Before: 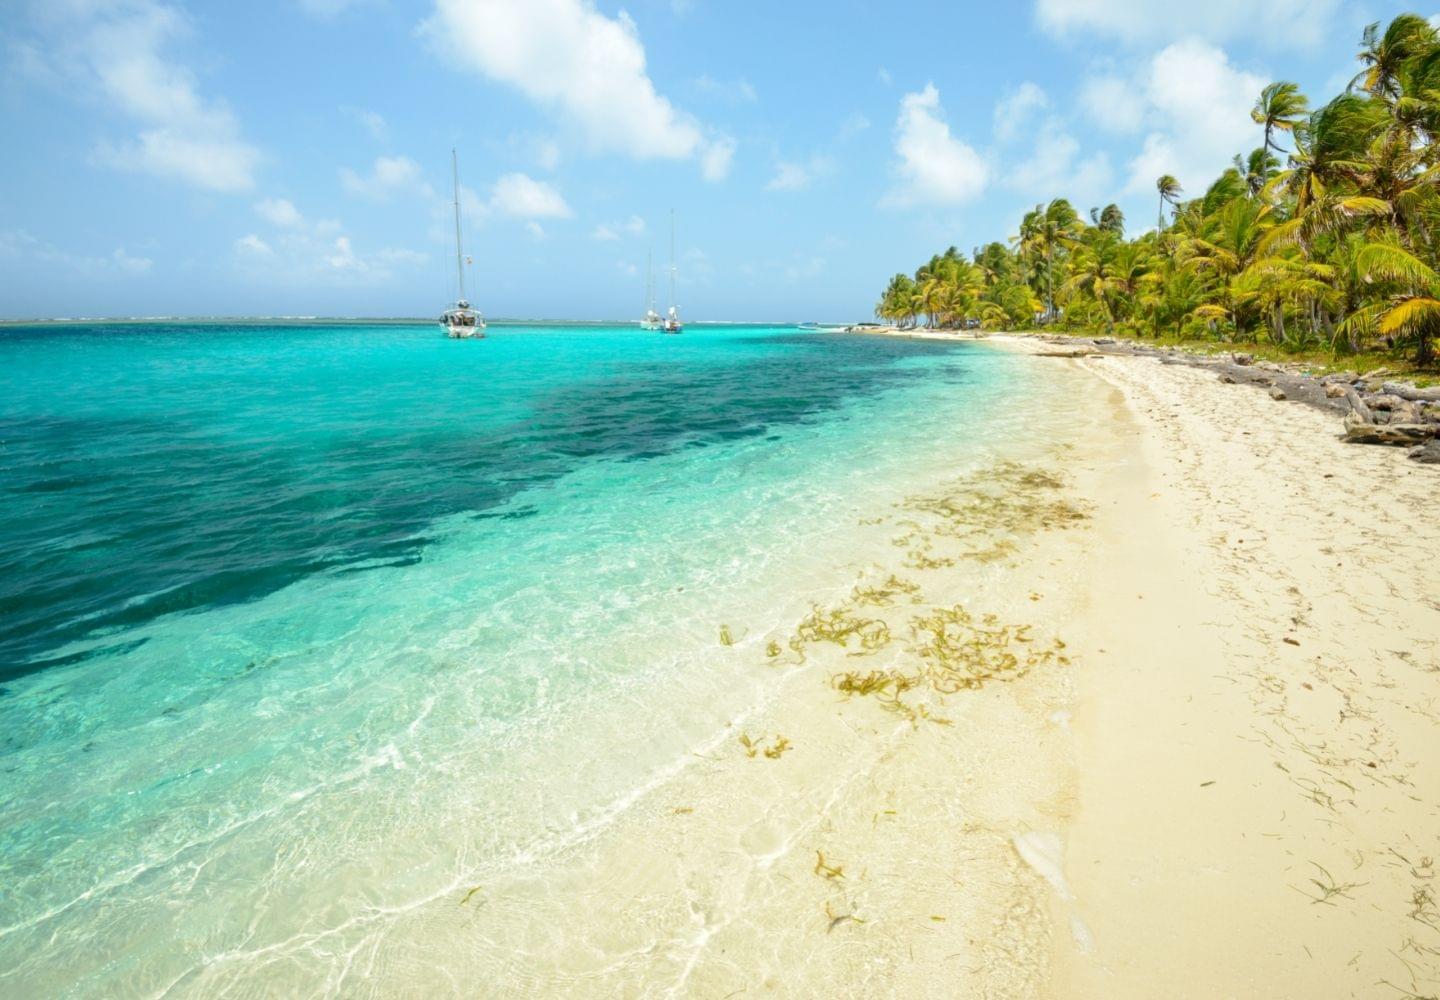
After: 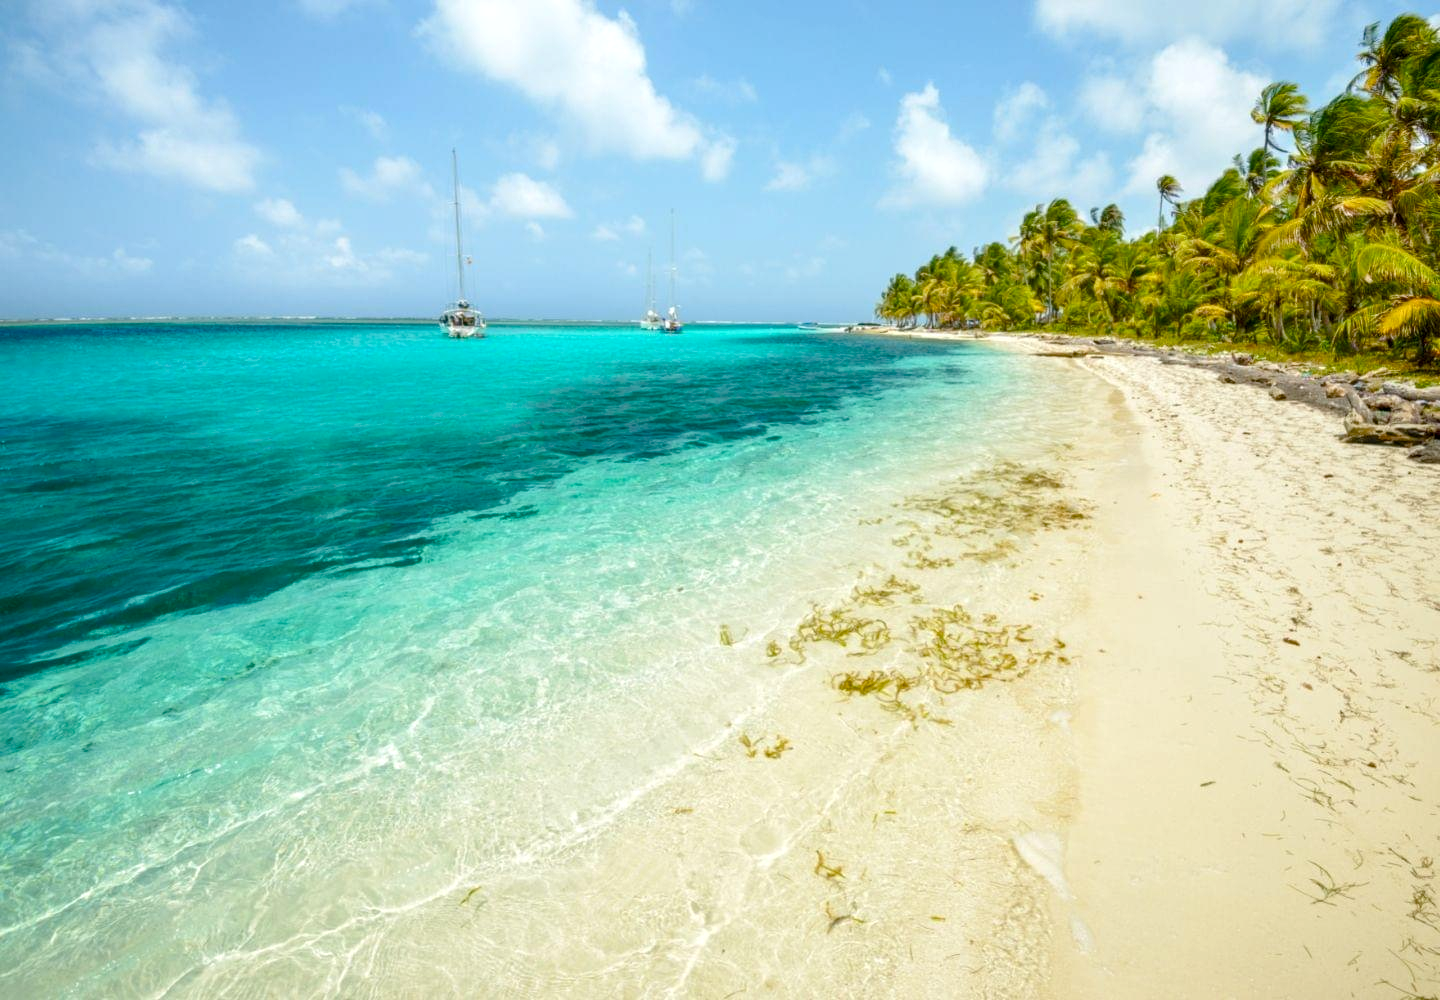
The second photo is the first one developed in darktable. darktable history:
color balance rgb: perceptual saturation grading › global saturation 25.741%, perceptual saturation grading › highlights -27.871%, perceptual saturation grading › shadows 33.716%, global vibrance 10.013%
local contrast: on, module defaults
